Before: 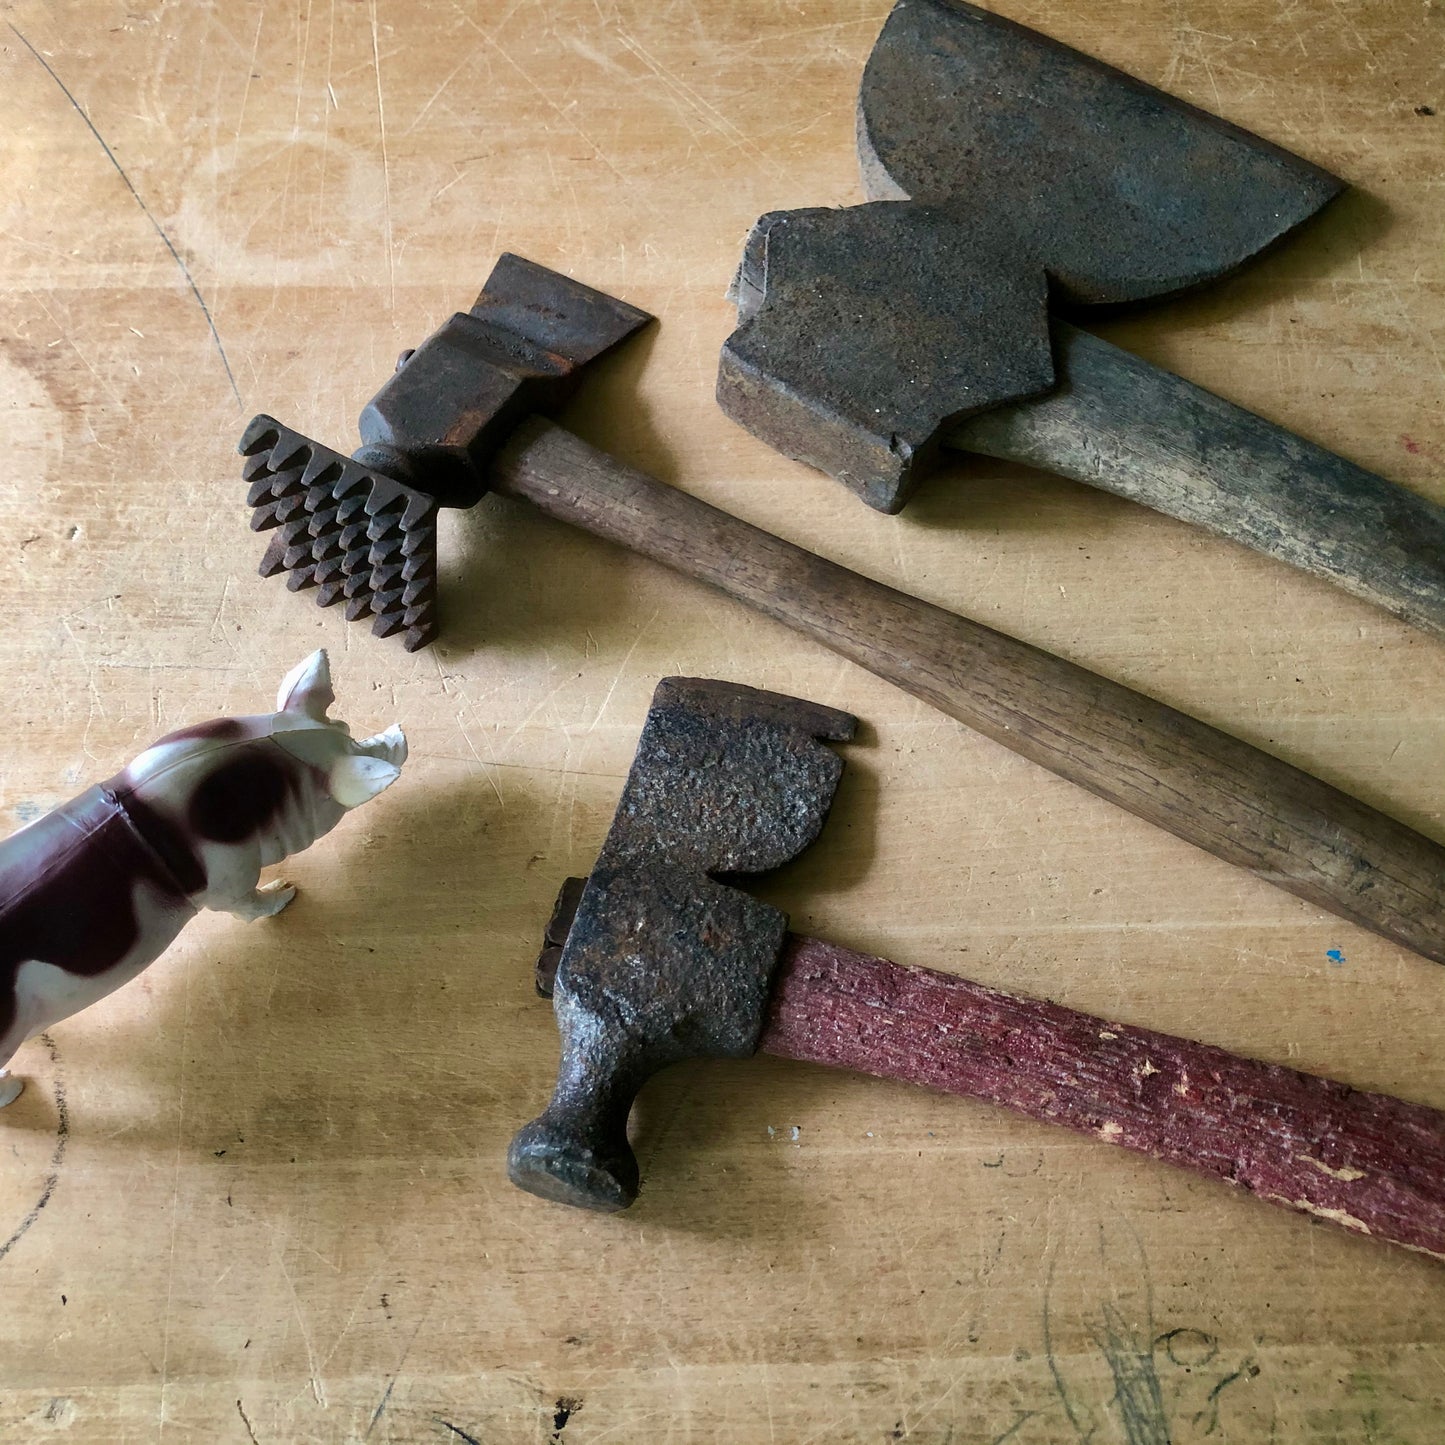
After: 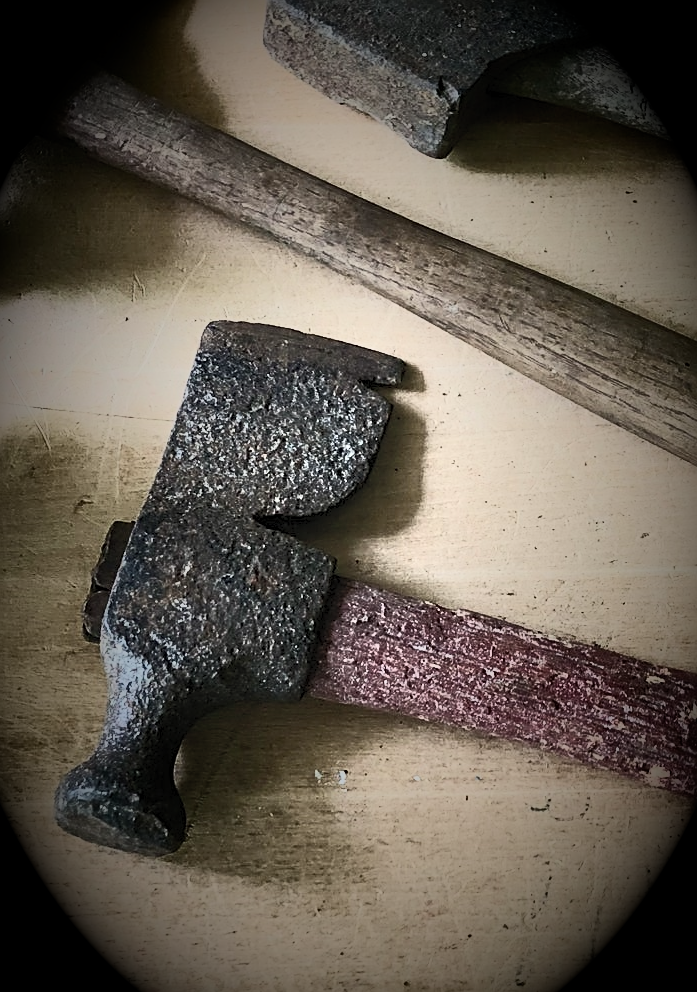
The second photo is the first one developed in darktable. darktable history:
contrast brightness saturation: contrast 0.57, brightness 0.57, saturation -0.34
sharpen: radius 2.531, amount 0.628
crop: left 31.379%, top 24.658%, right 20.326%, bottom 6.628%
vignetting: fall-off start 15.9%, fall-off radius 100%, brightness -1, saturation 0.5, width/height ratio 0.719
